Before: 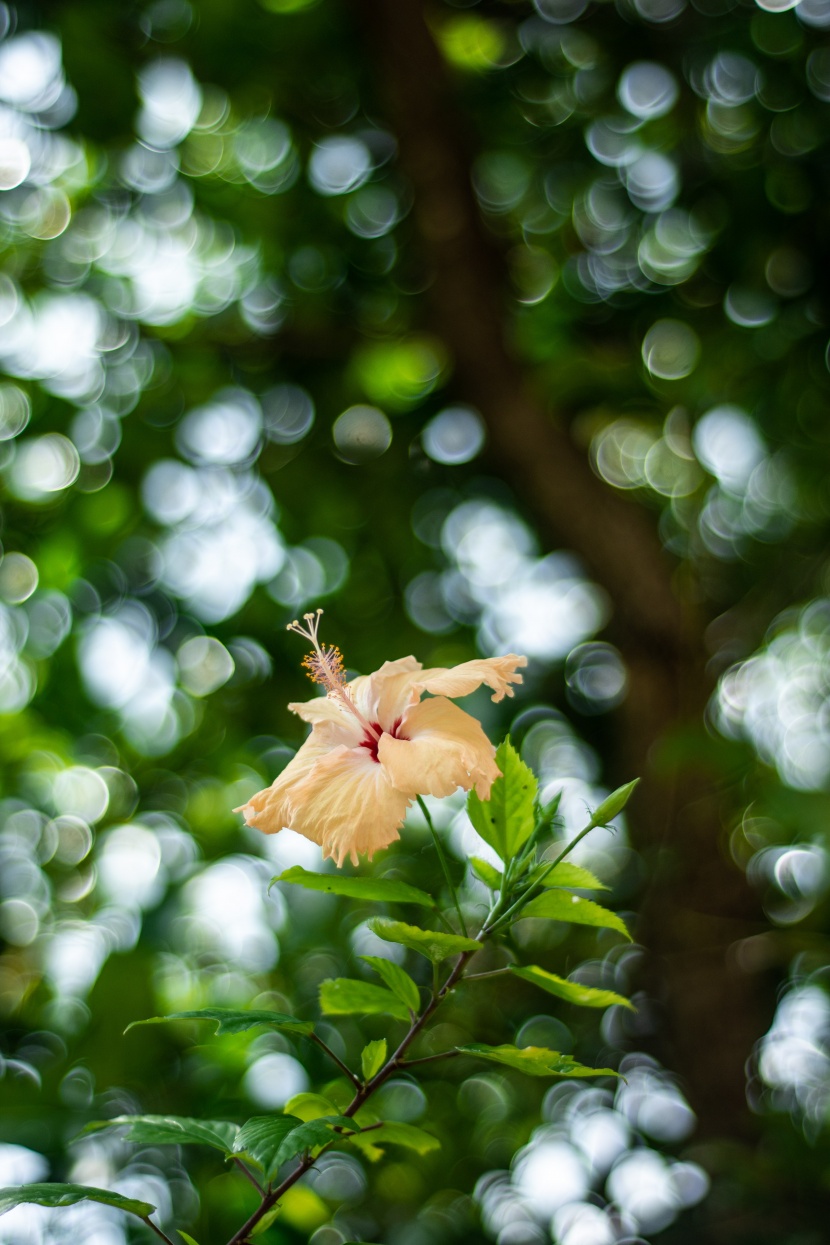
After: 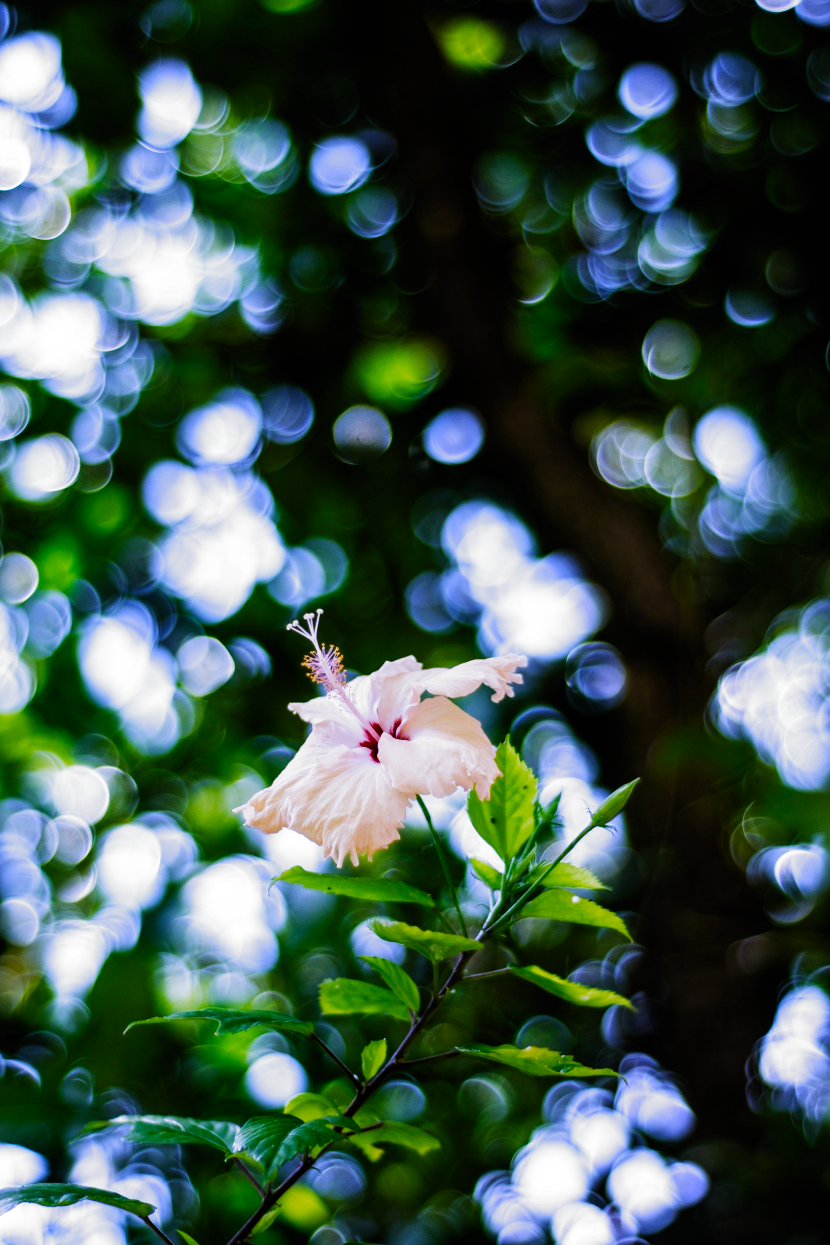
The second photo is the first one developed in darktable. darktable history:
white balance: red 0.98, blue 1.61
filmic rgb: black relative exposure -6.43 EV, white relative exposure 2.43 EV, threshold 3 EV, hardness 5.27, latitude 0.1%, contrast 1.425, highlights saturation mix 2%, preserve chrominance no, color science v5 (2021), contrast in shadows safe, contrast in highlights safe, enable highlight reconstruction true
